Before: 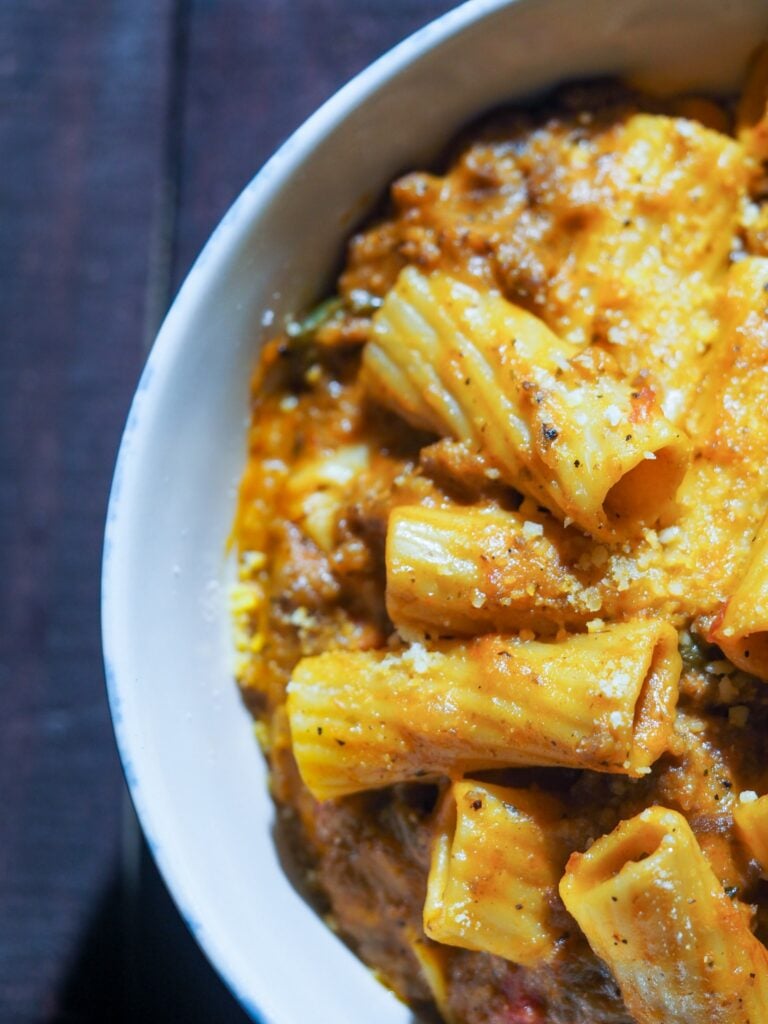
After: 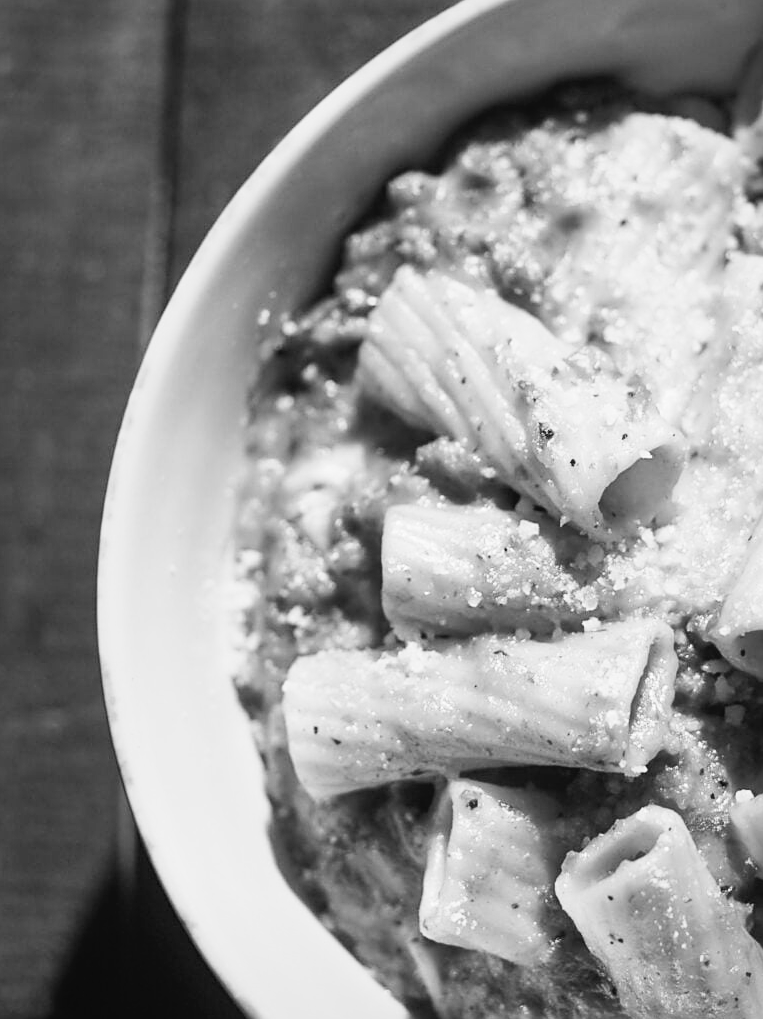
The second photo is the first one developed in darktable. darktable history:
sharpen: on, module defaults
base curve: curves: ch0 [(0, 0) (0.028, 0.03) (0.121, 0.232) (0.46, 0.748) (0.859, 0.968) (1, 1)], preserve colors none
vignetting: brightness -0.167
monochrome: a 32, b 64, size 2.3
crop and rotate: left 0.614%, top 0.179%, bottom 0.309%
color balance: lift [1, 1.015, 1.004, 0.985], gamma [1, 0.958, 0.971, 1.042], gain [1, 0.956, 0.977, 1.044]
shadows and highlights: shadows 43.06, highlights 6.94
exposure: exposure -0.116 EV, compensate exposure bias true, compensate highlight preservation false
